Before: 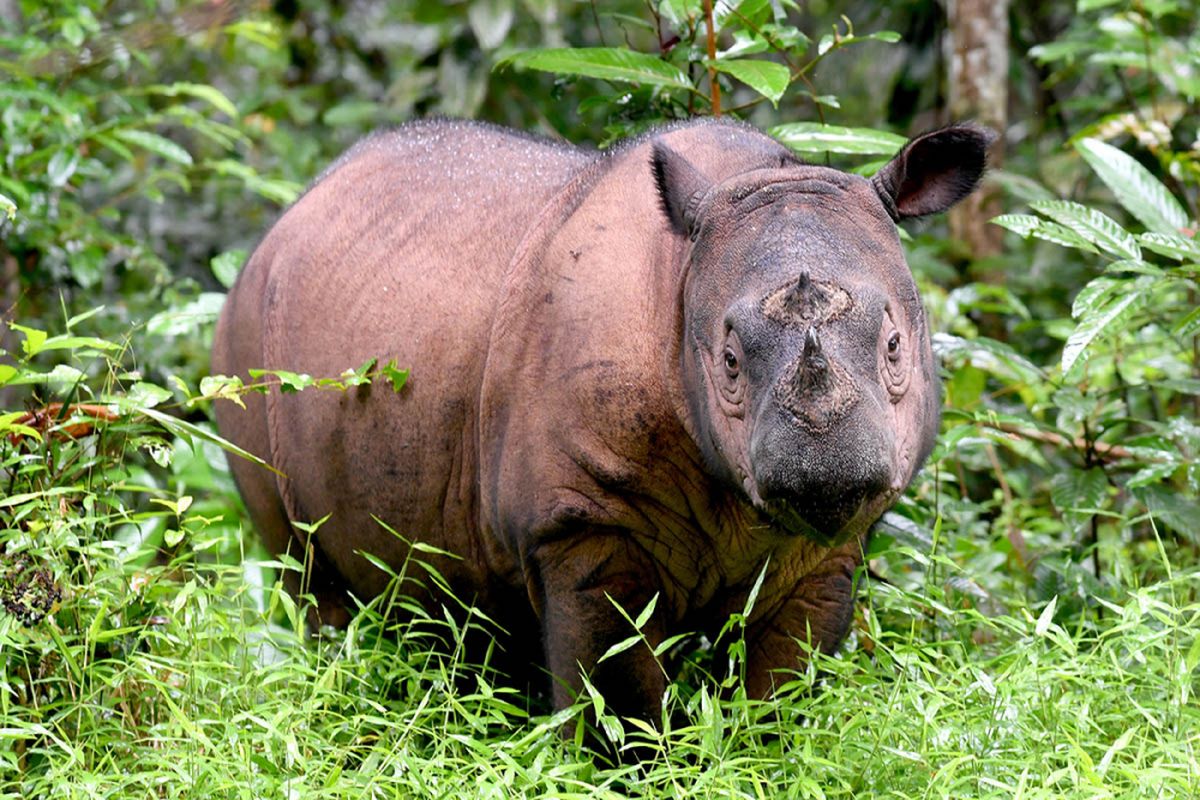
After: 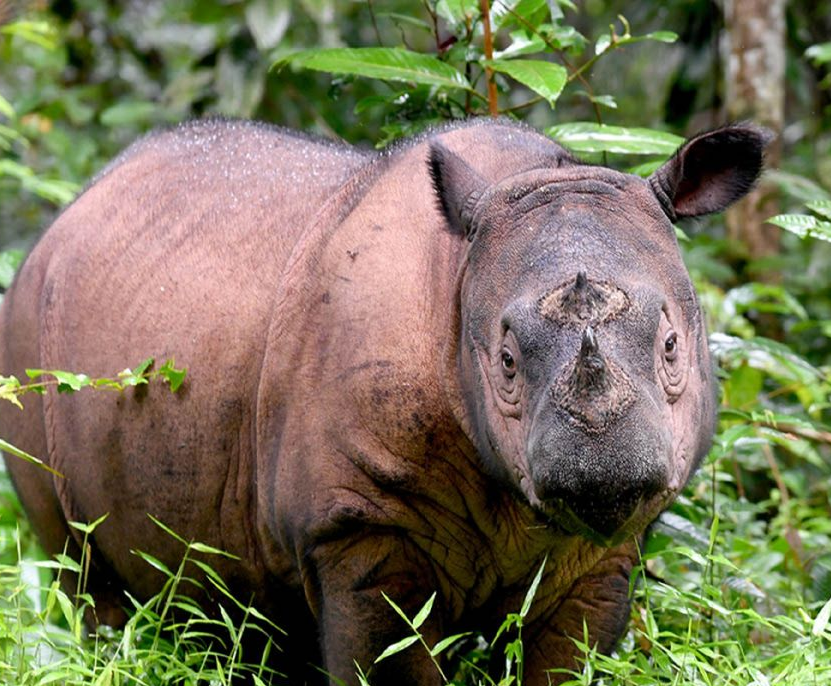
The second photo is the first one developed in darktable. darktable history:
crop: left 18.622%, right 12.045%, bottom 14.168%
